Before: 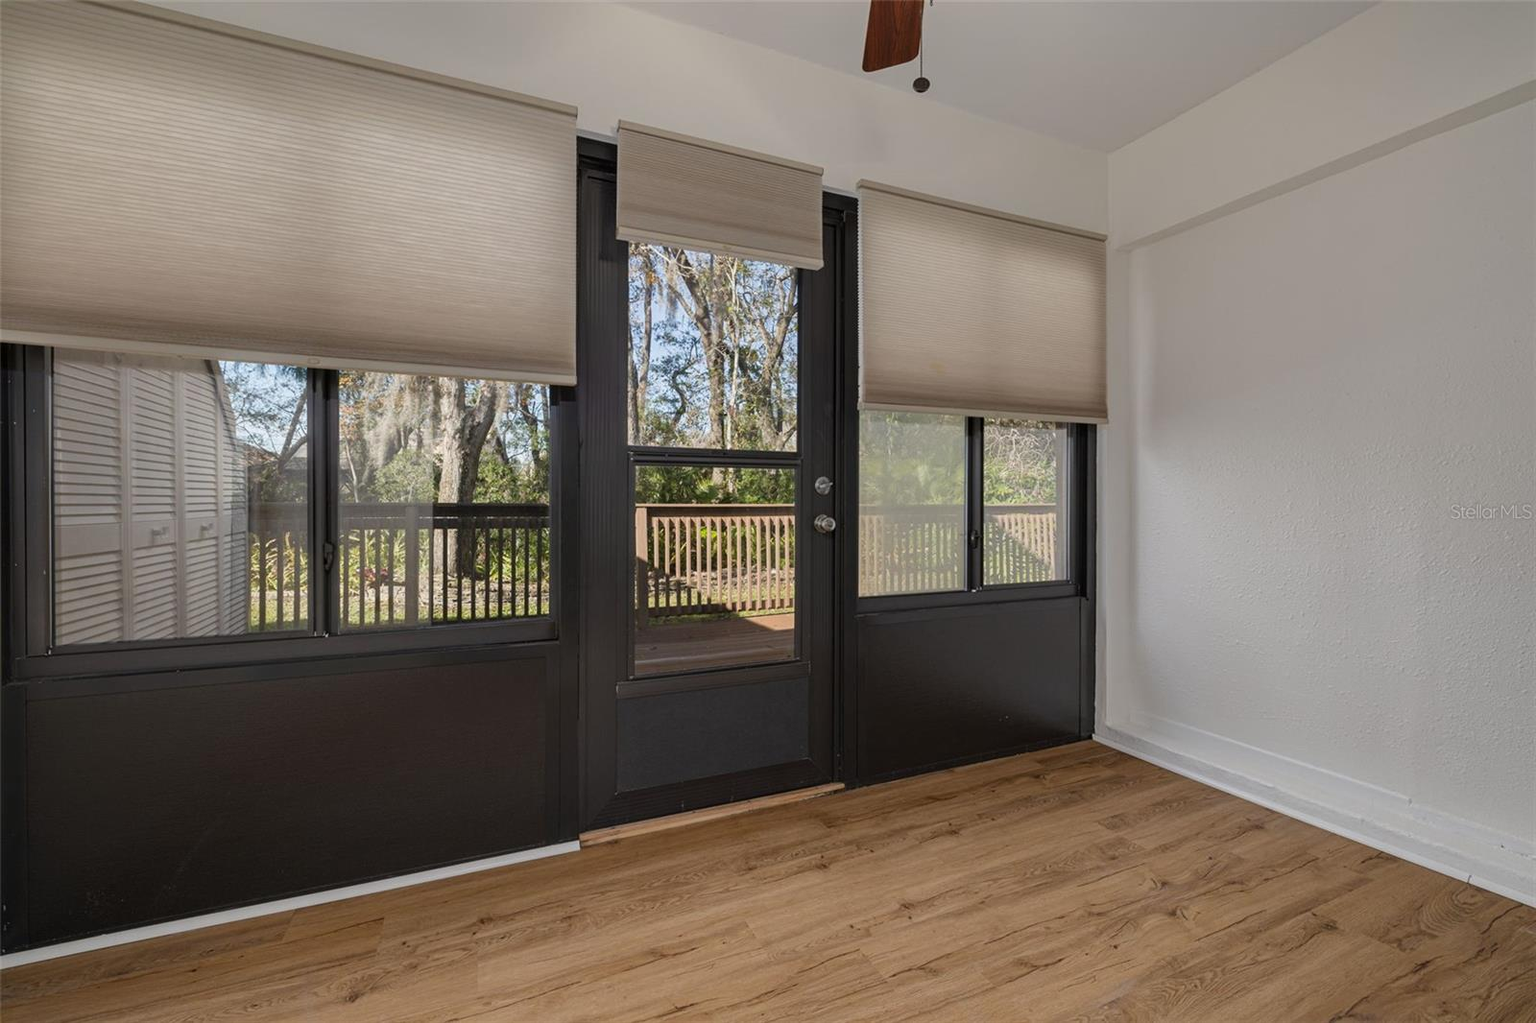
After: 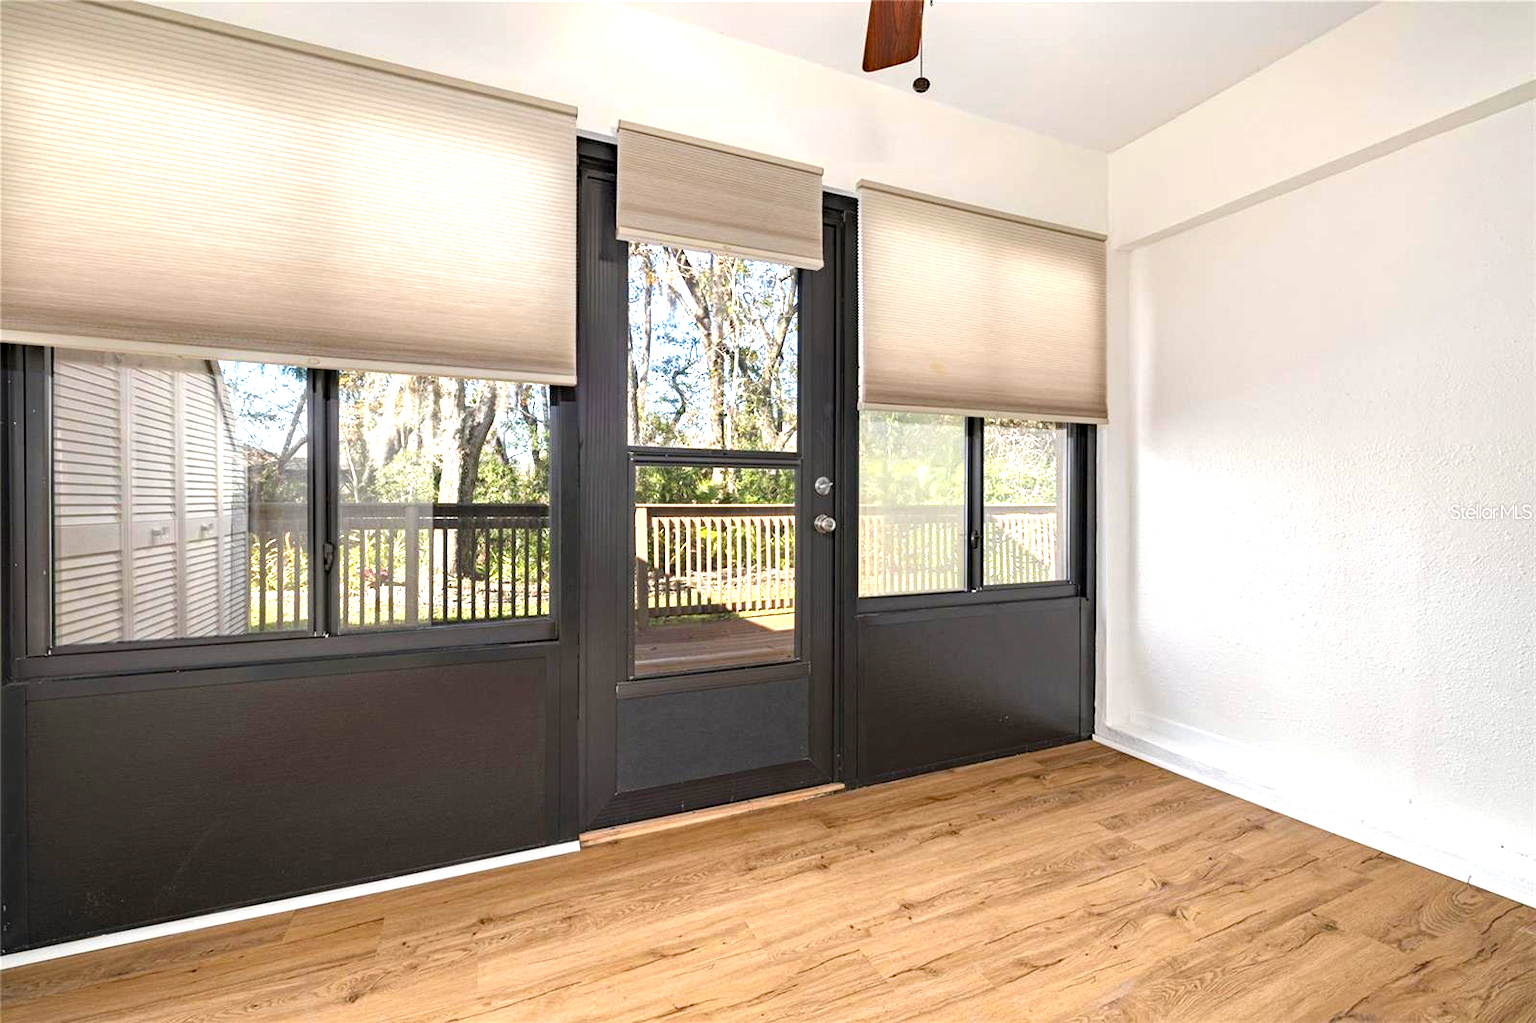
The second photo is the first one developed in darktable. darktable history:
haze removal: compatibility mode true, adaptive false
exposure: black level correction 0, exposure 1.476 EV, compensate highlight preservation false
